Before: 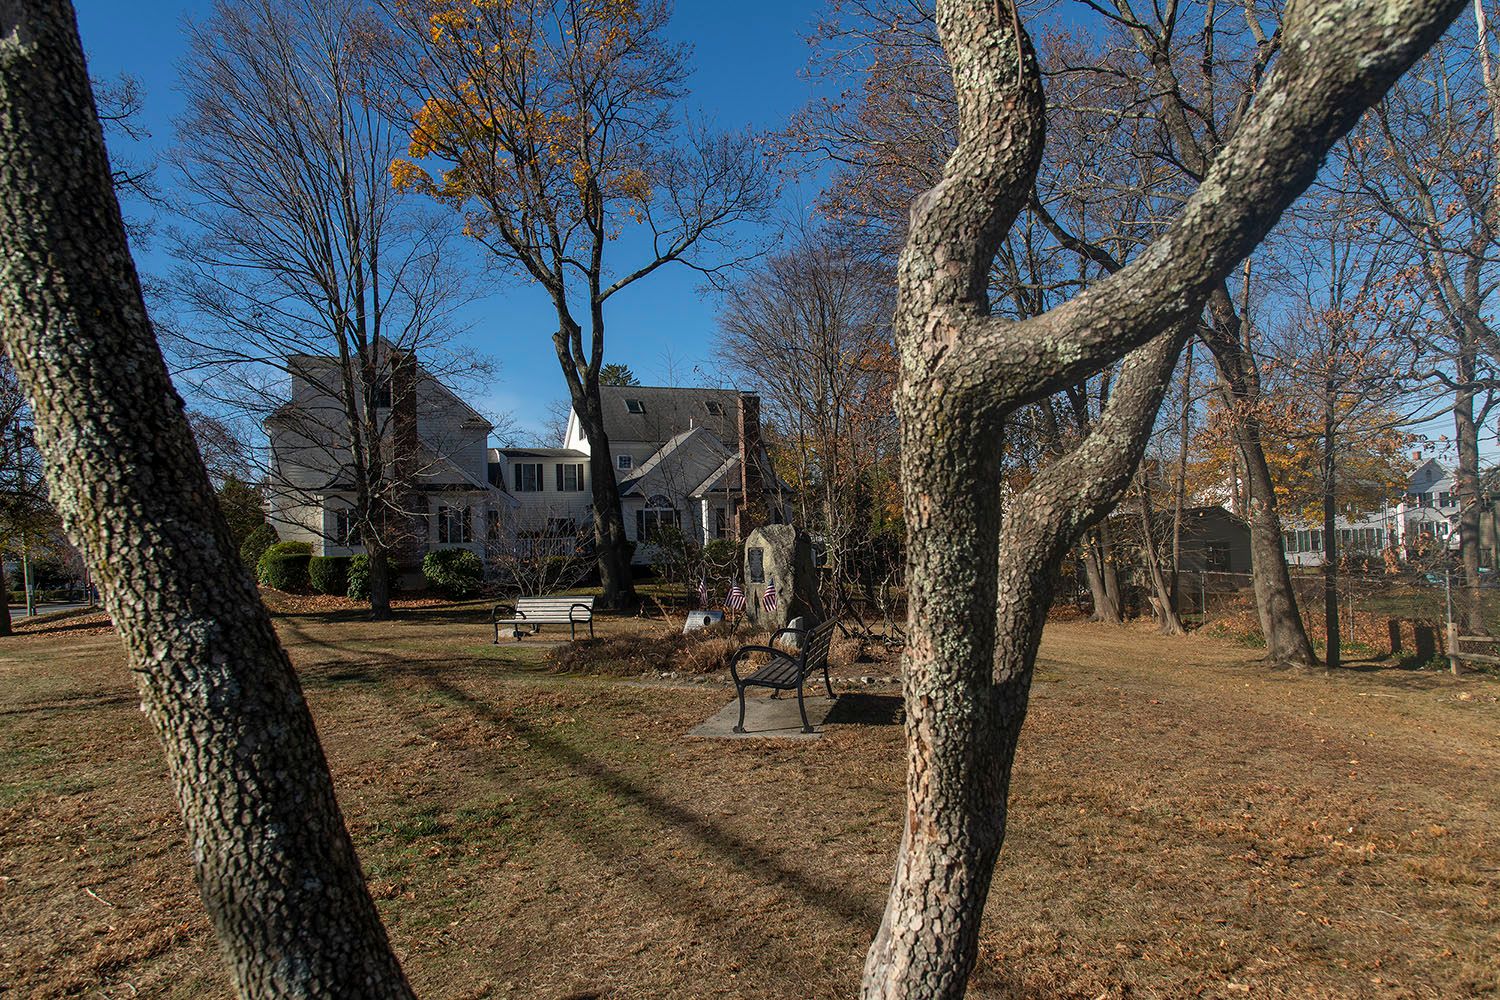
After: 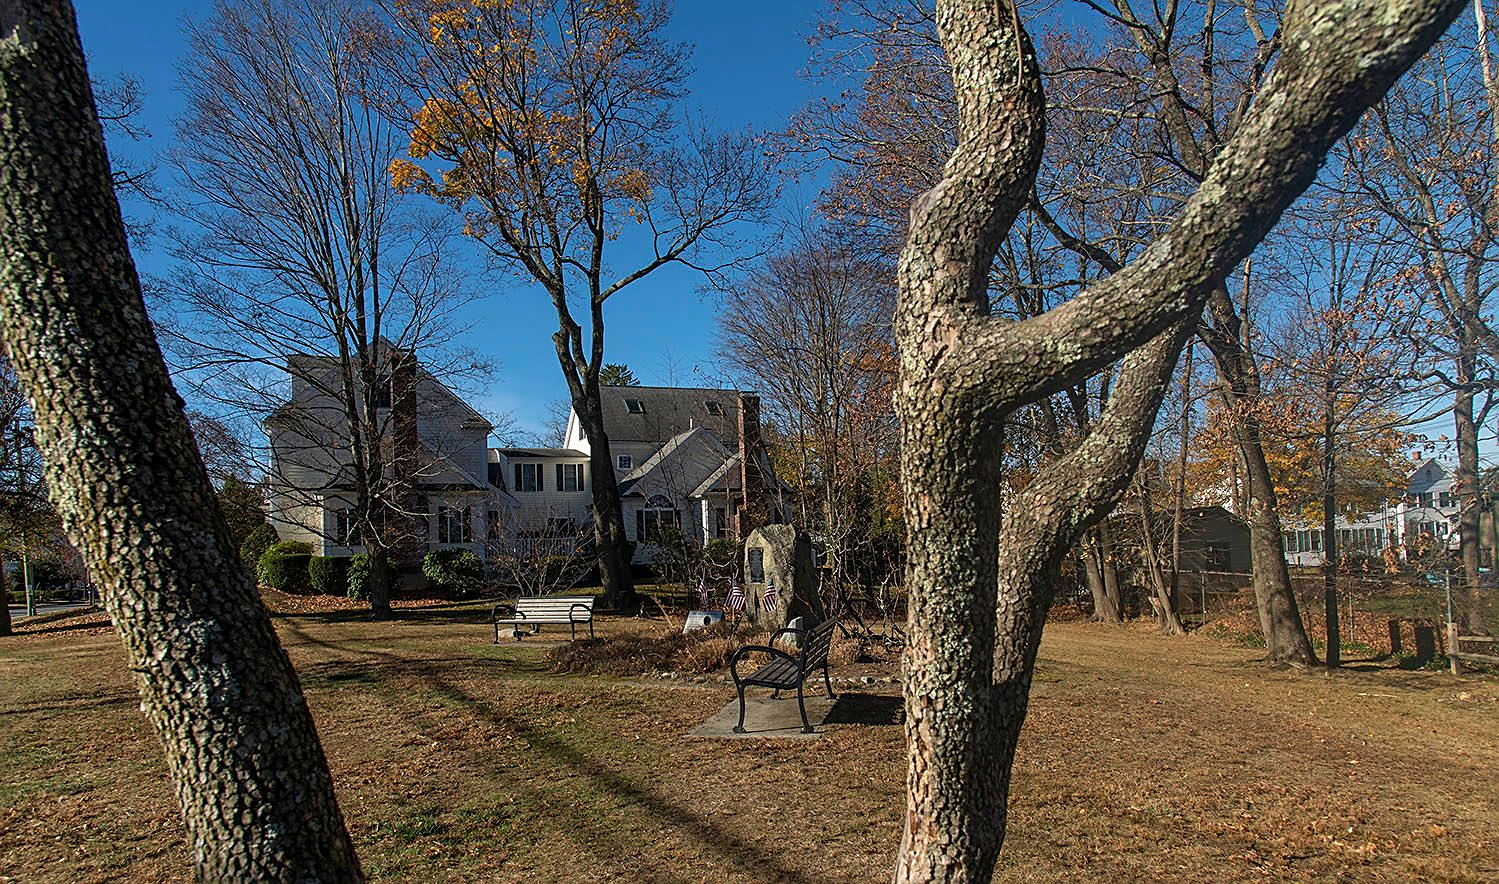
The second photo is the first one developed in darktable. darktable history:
velvia: on, module defaults
crop and rotate: top 0%, bottom 11.536%
sharpen: on, module defaults
